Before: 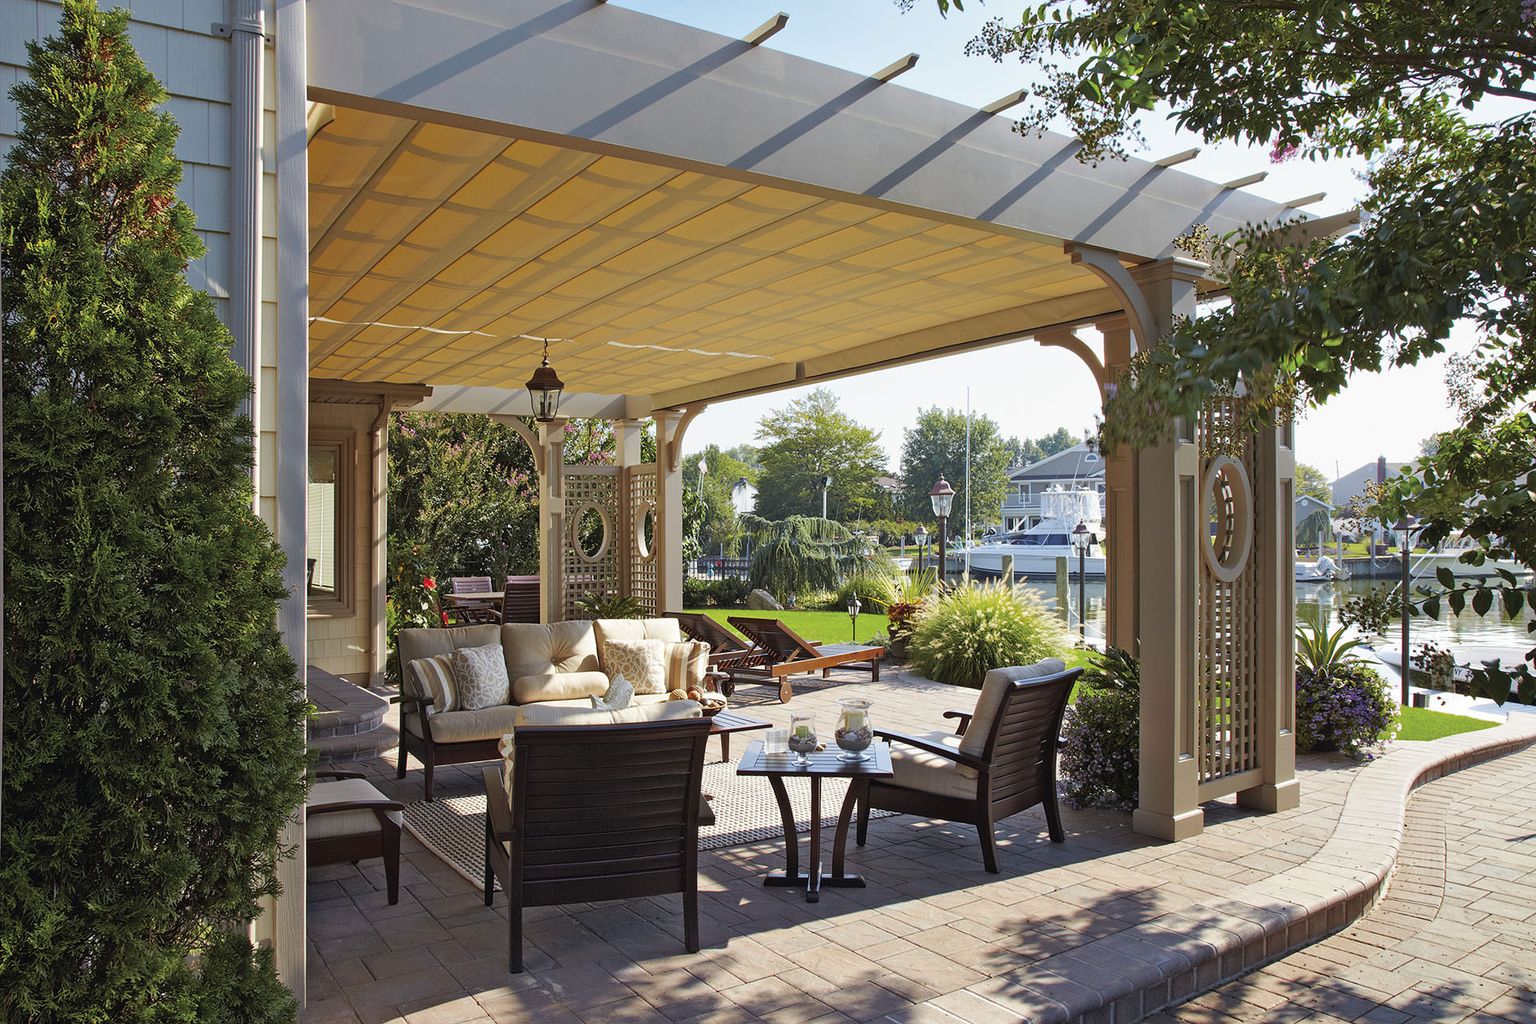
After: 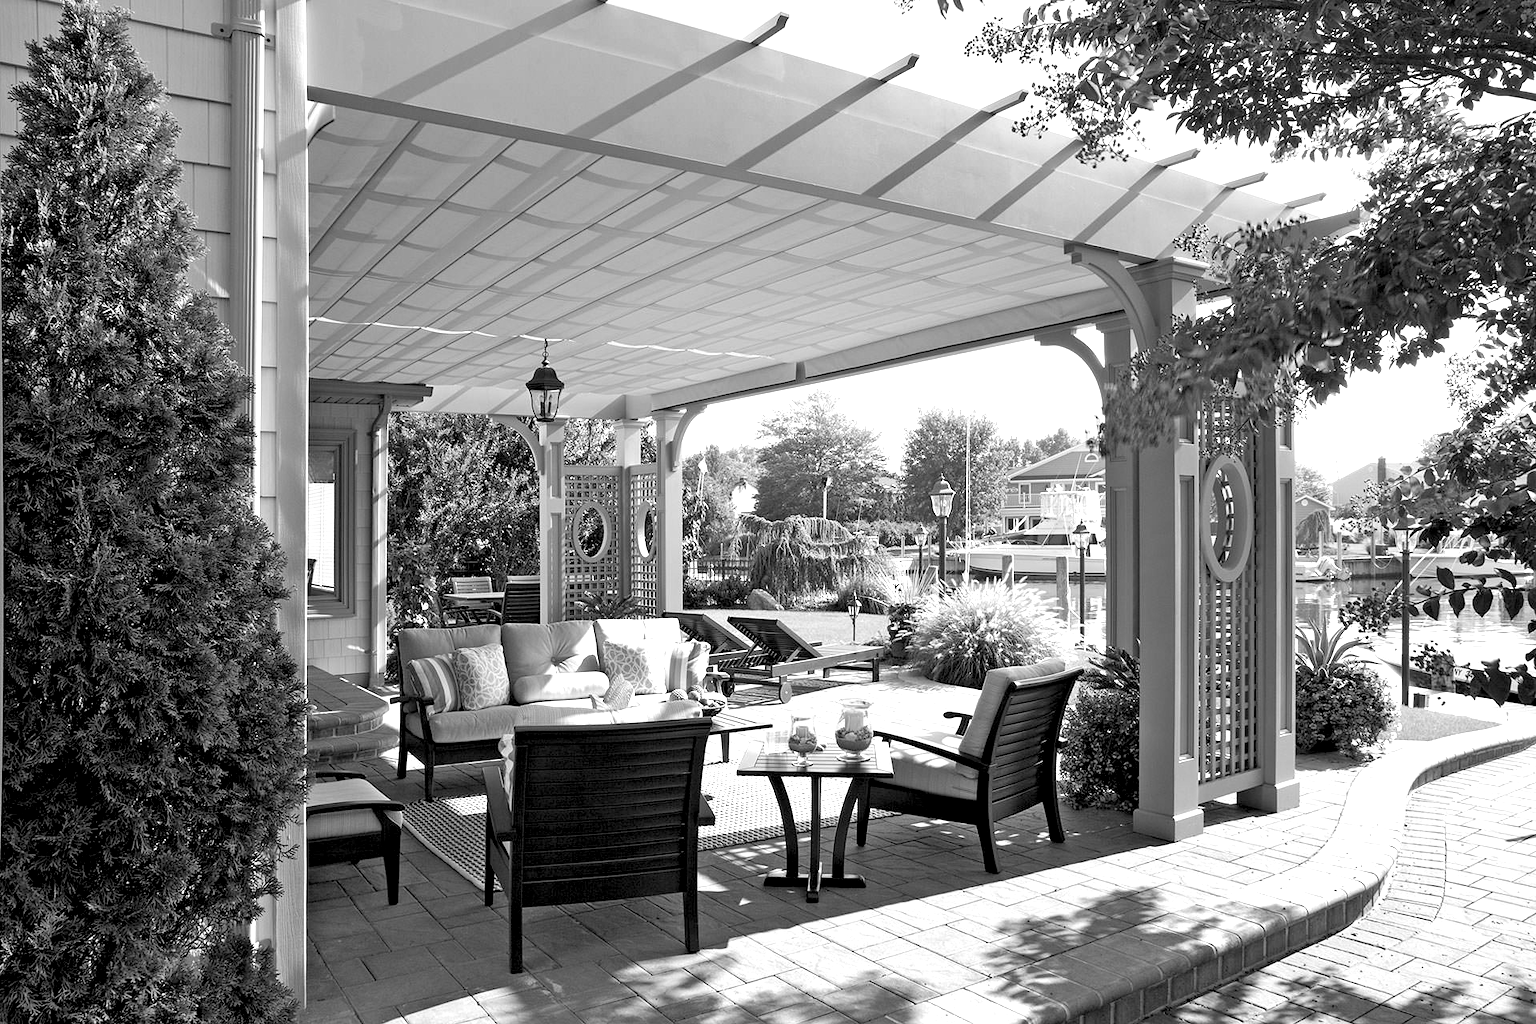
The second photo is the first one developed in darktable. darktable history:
exposure: black level correction 0.01, exposure 1 EV, compensate highlight preservation false
monochrome: a -92.57, b 58.91
